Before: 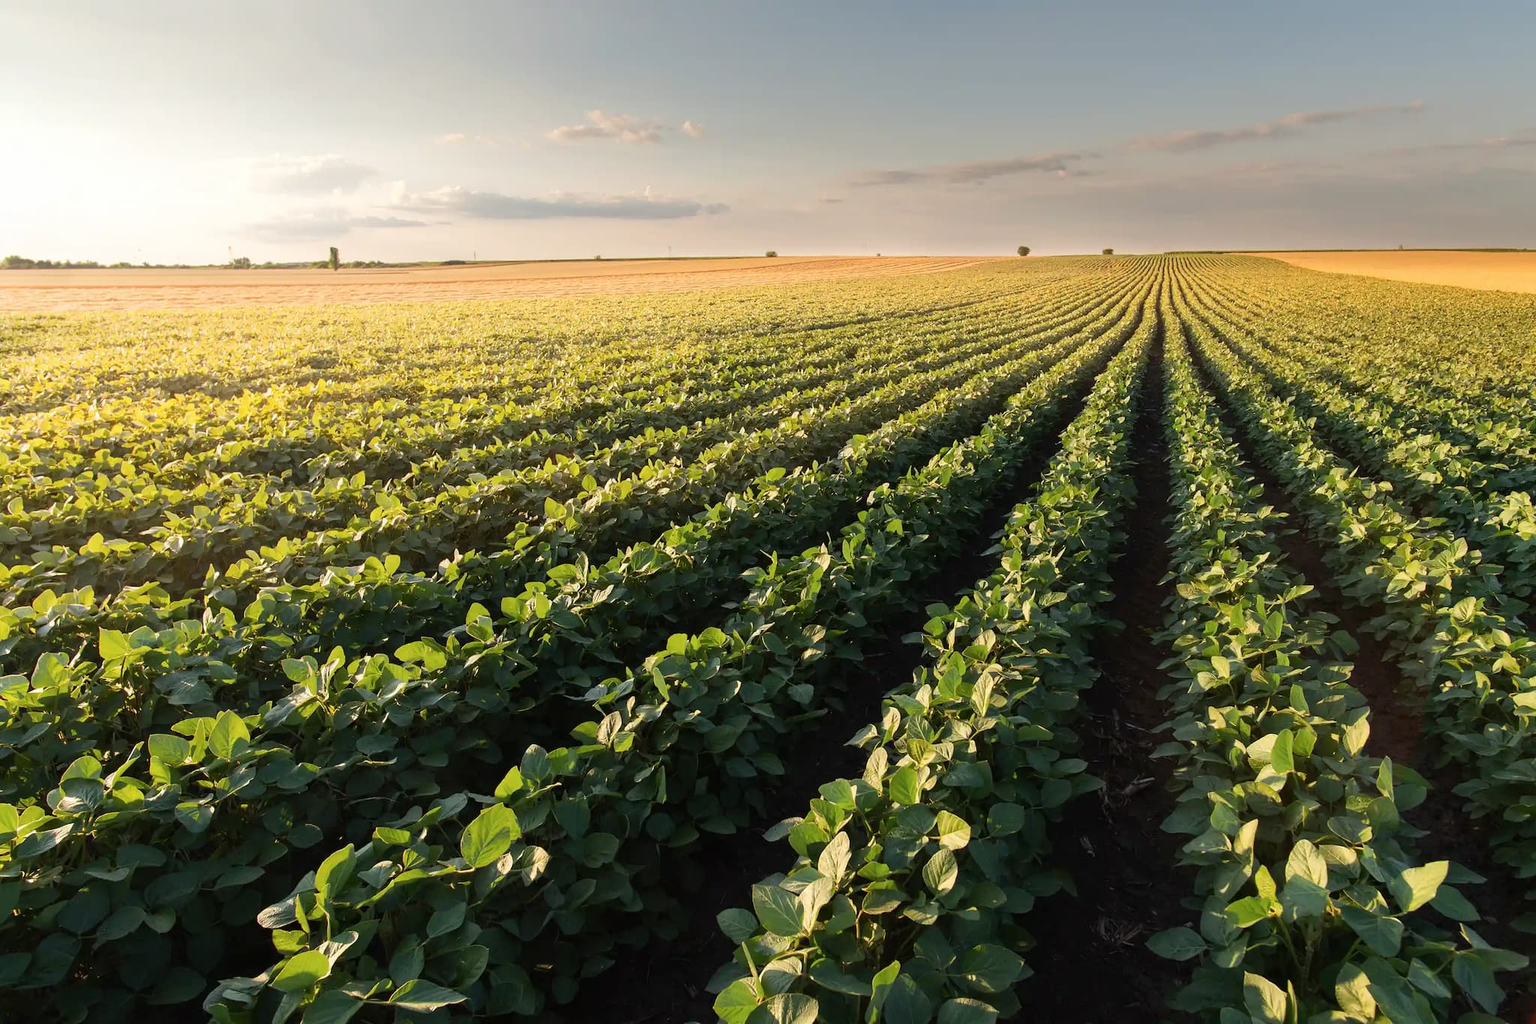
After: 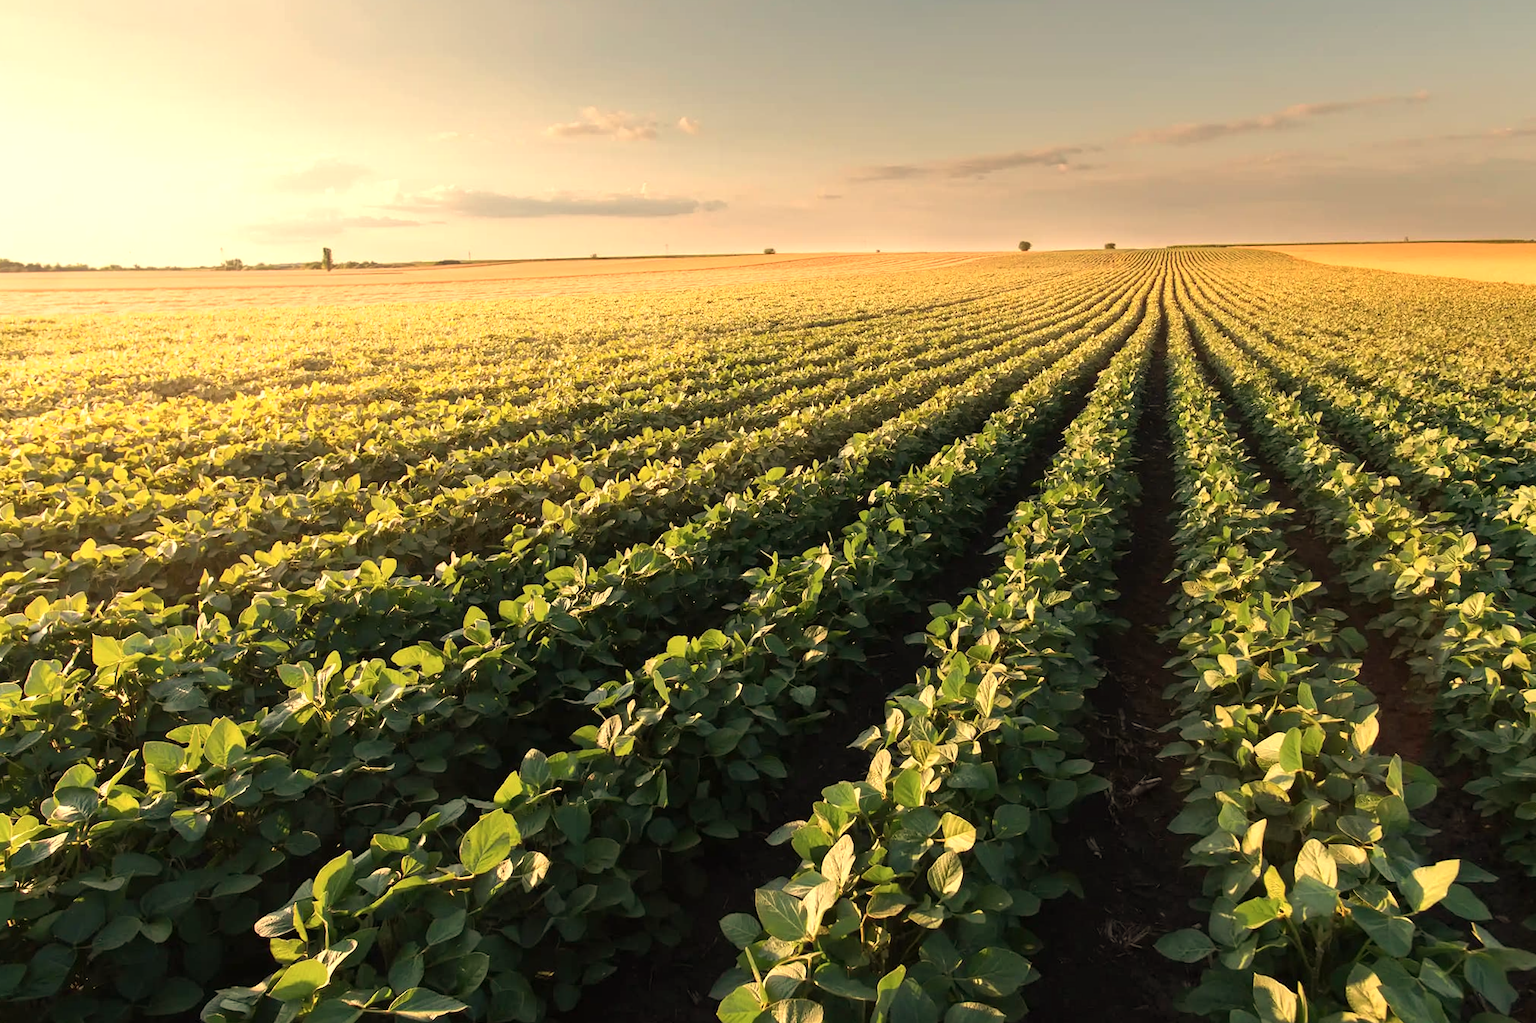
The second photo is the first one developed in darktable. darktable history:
rotate and perspective: rotation -0.45°, automatic cropping original format, crop left 0.008, crop right 0.992, crop top 0.012, crop bottom 0.988
contrast brightness saturation: saturation -0.05
exposure: exposure 0.2 EV, compensate highlight preservation false
white balance: red 1.123, blue 0.83
